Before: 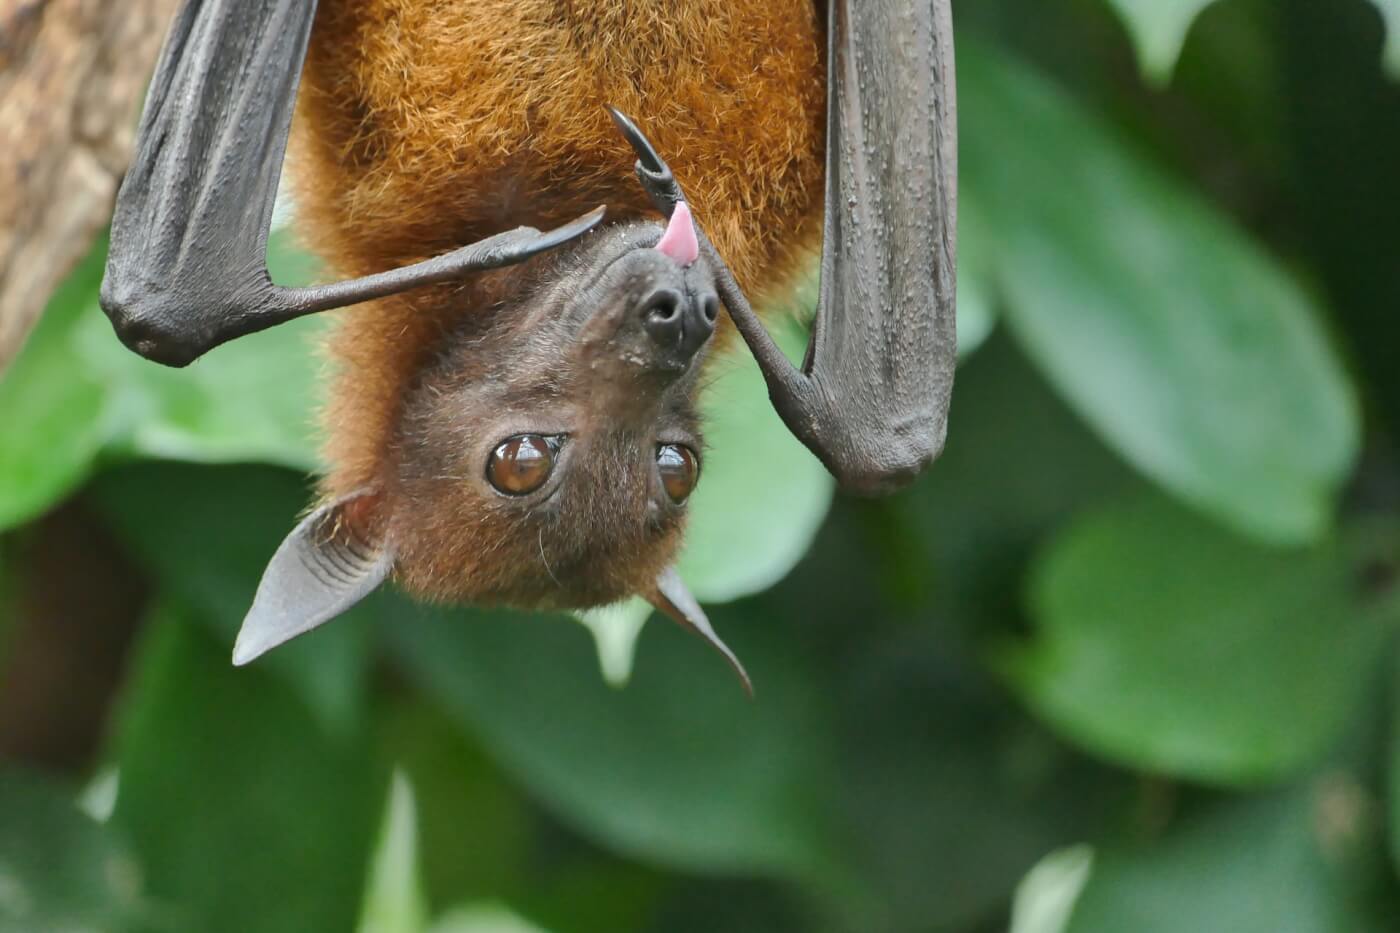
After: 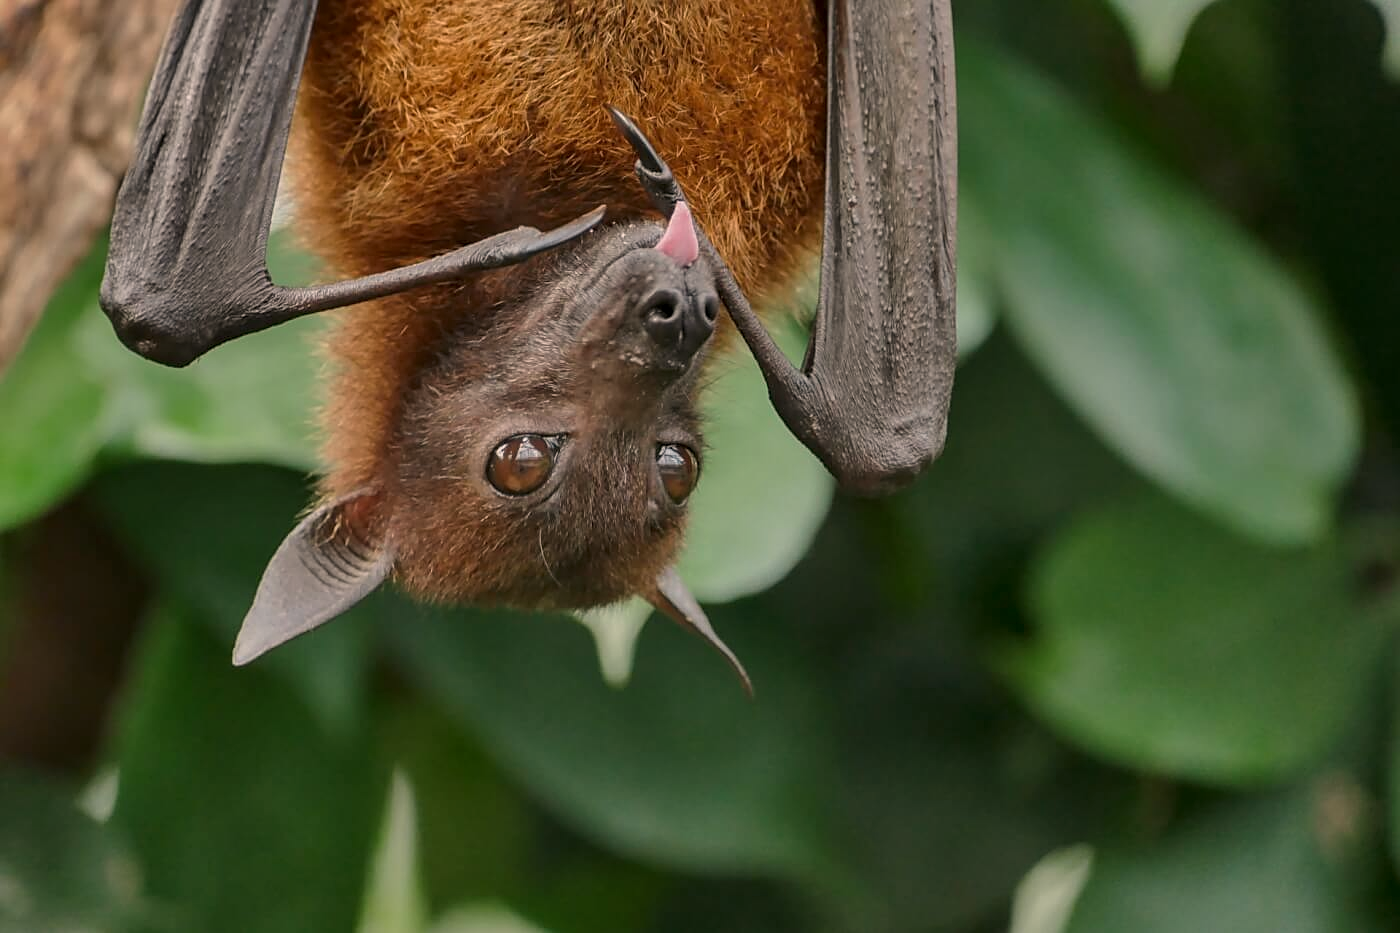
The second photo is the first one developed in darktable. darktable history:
white balance: red 1.127, blue 0.943
exposure: black level correction 0, exposure -0.766 EV, compensate highlight preservation false
local contrast: on, module defaults
sharpen: on, module defaults
